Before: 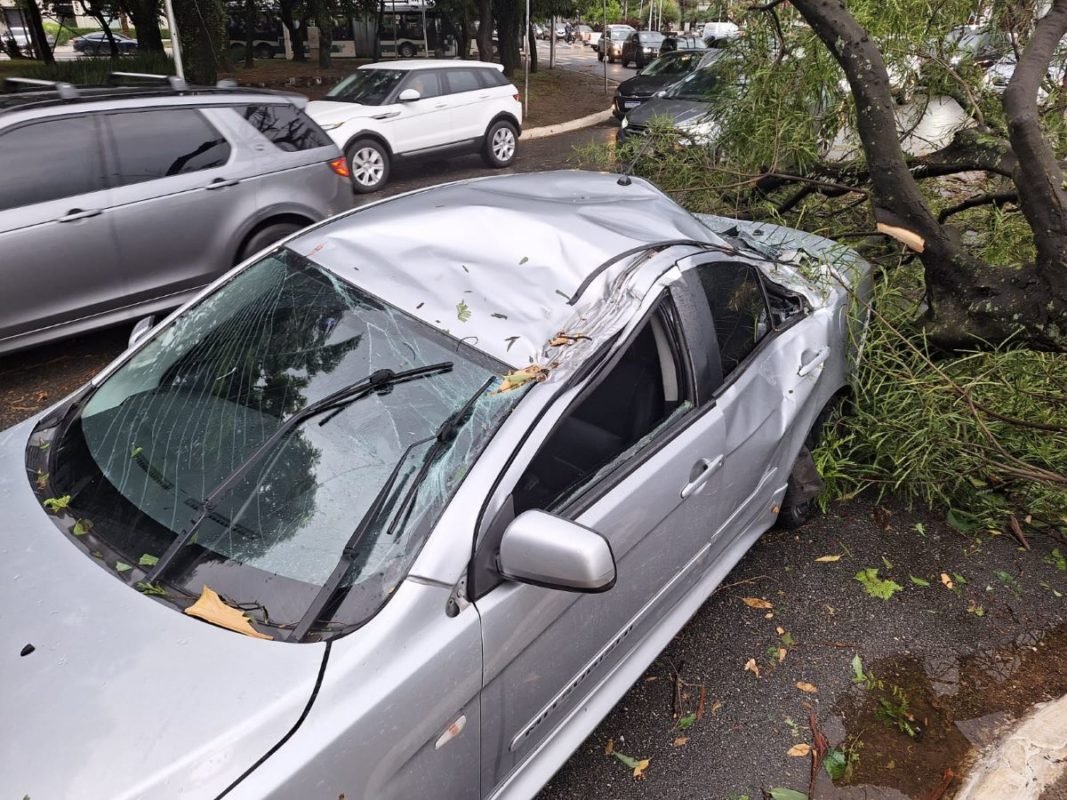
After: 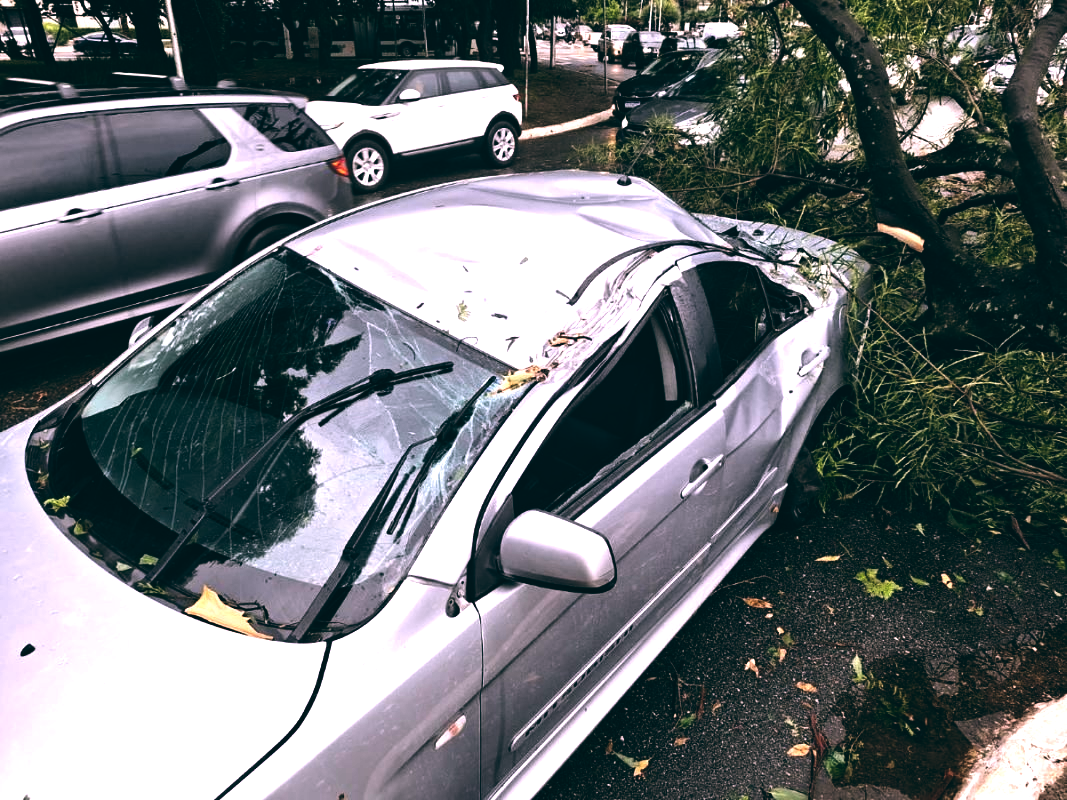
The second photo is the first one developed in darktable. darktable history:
color balance: lift [1.016, 0.983, 1, 1.017], gamma [0.78, 1.018, 1.043, 0.957], gain [0.786, 1.063, 0.937, 1.017], input saturation 118.26%, contrast 13.43%, contrast fulcrum 21.62%, output saturation 82.76%
tone equalizer: -8 EV -1.08 EV, -7 EV -1.01 EV, -6 EV -0.867 EV, -5 EV -0.578 EV, -3 EV 0.578 EV, -2 EV 0.867 EV, -1 EV 1.01 EV, +0 EV 1.08 EV, edges refinement/feathering 500, mask exposure compensation -1.57 EV, preserve details no
